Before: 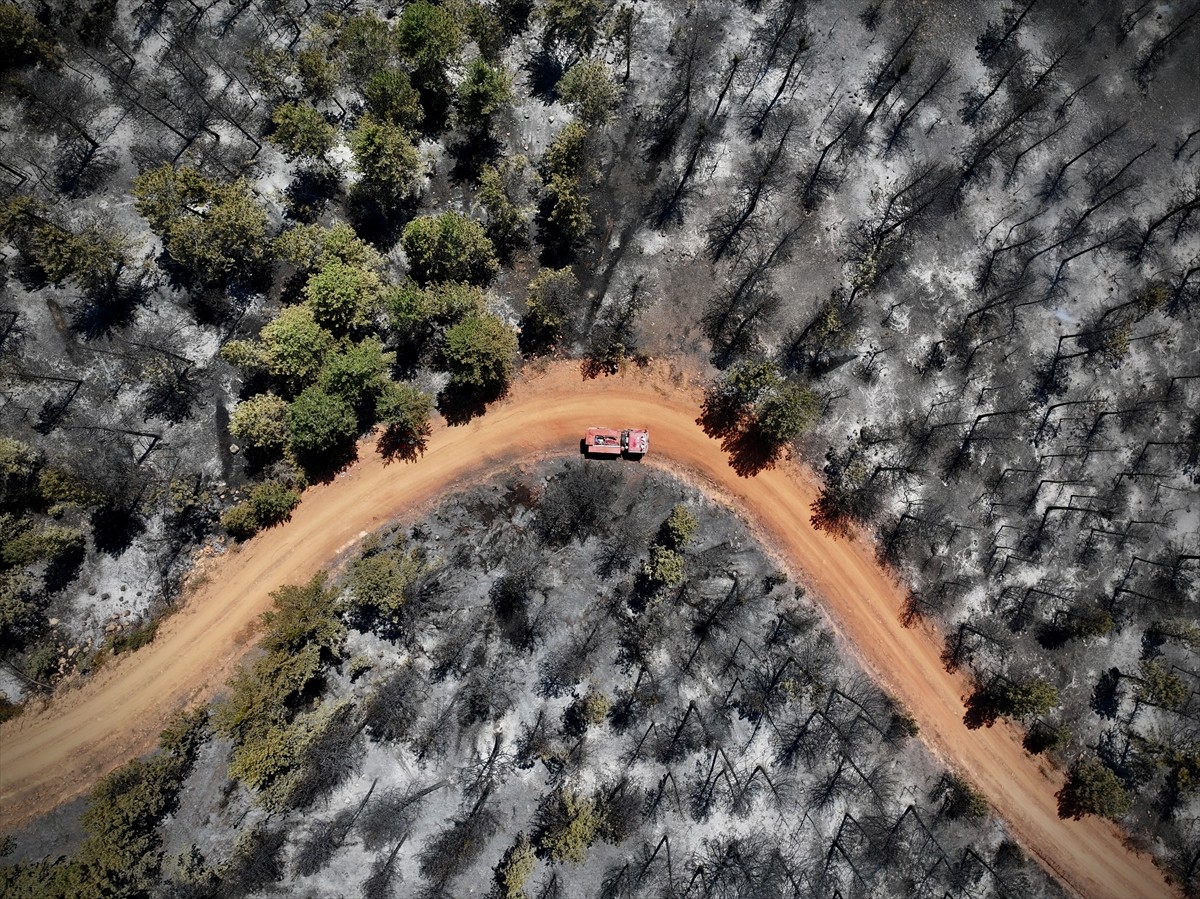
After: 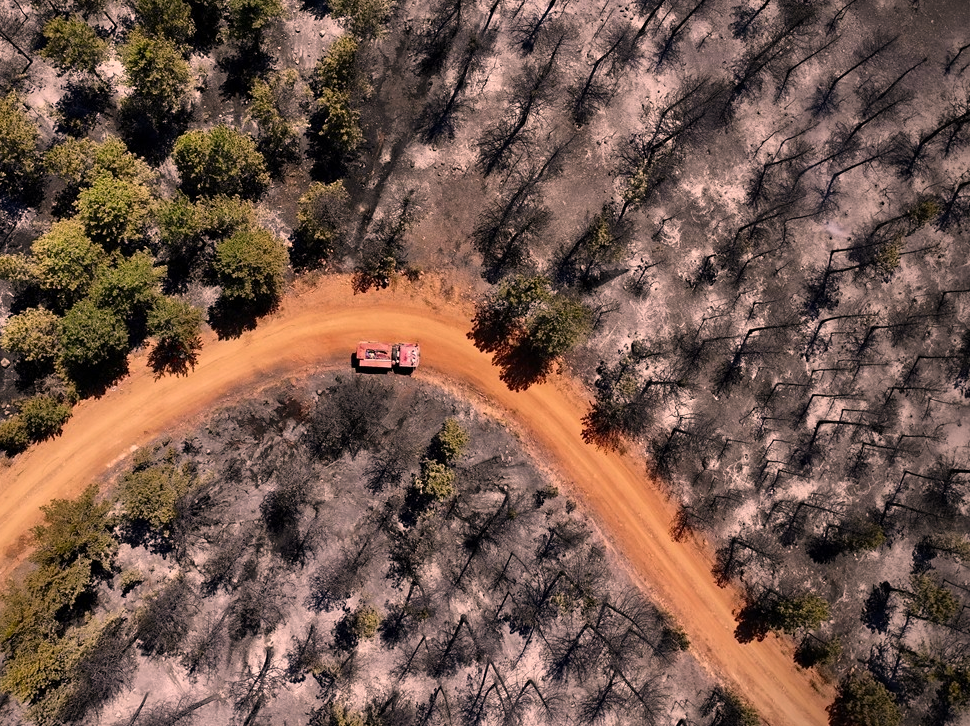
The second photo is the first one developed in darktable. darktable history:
color correction: highlights a* 21.88, highlights b* 22.25
exposure: compensate highlight preservation false
white balance: red 0.976, blue 1.04
crop: left 19.159%, top 9.58%, bottom 9.58%
